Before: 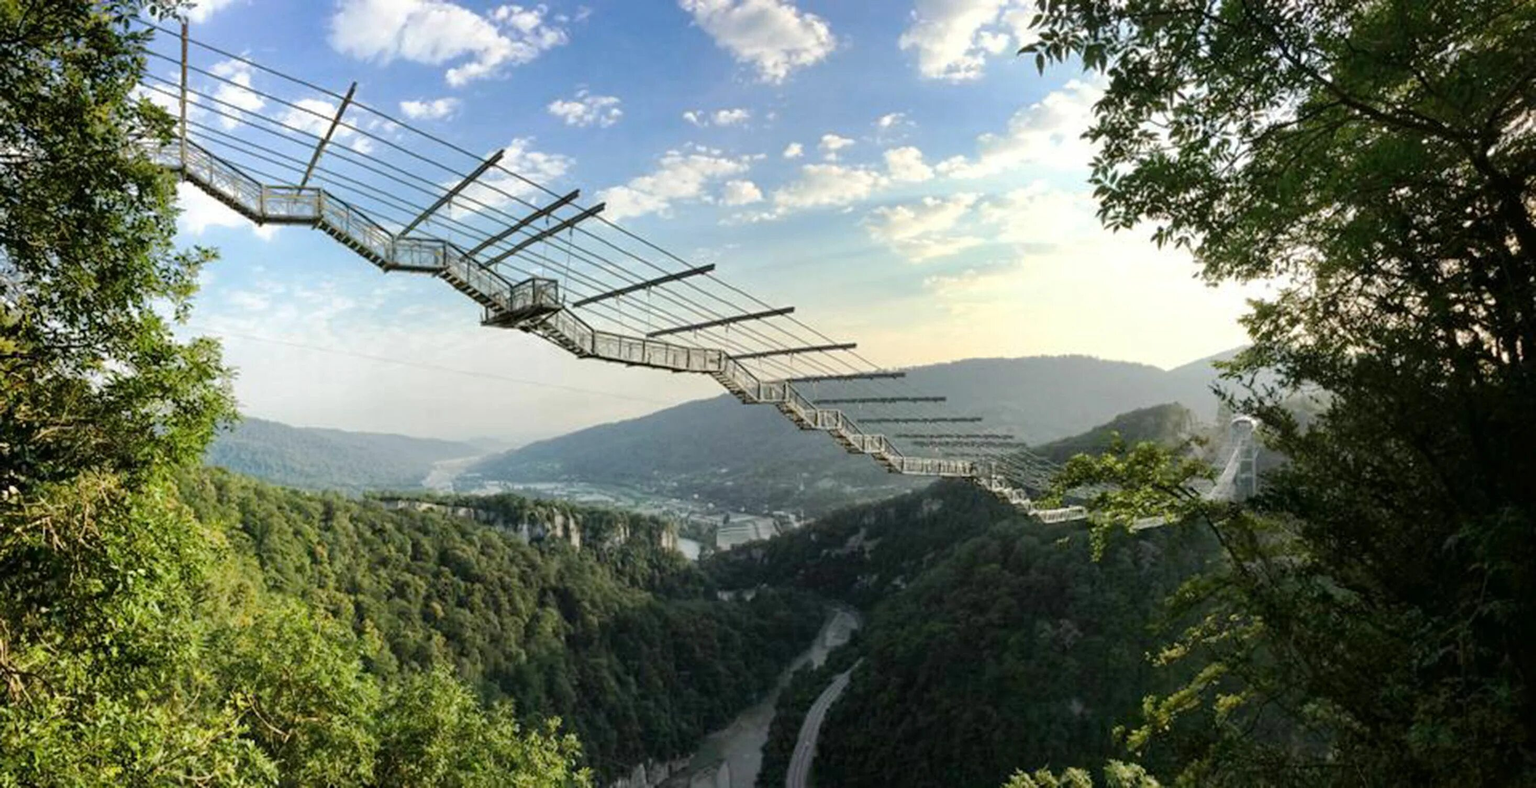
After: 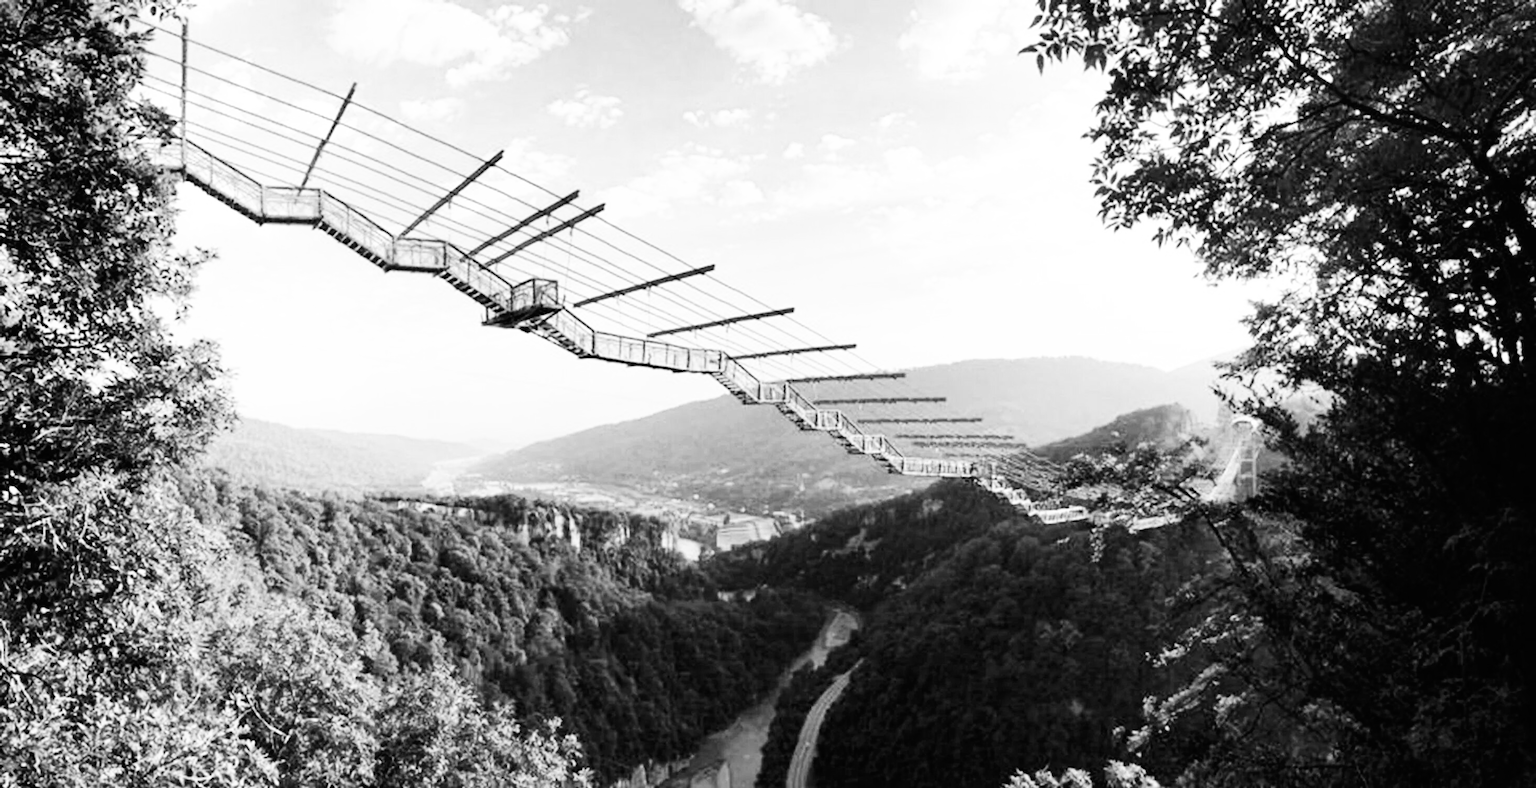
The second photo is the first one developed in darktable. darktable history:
base curve: curves: ch0 [(0, 0) (0.007, 0.004) (0.027, 0.03) (0.046, 0.07) (0.207, 0.54) (0.442, 0.872) (0.673, 0.972) (1, 1)], preserve colors none
color calibration: output gray [0.28, 0.41, 0.31, 0], illuminant as shot in camera, x 0.358, y 0.373, temperature 4628.91 K
